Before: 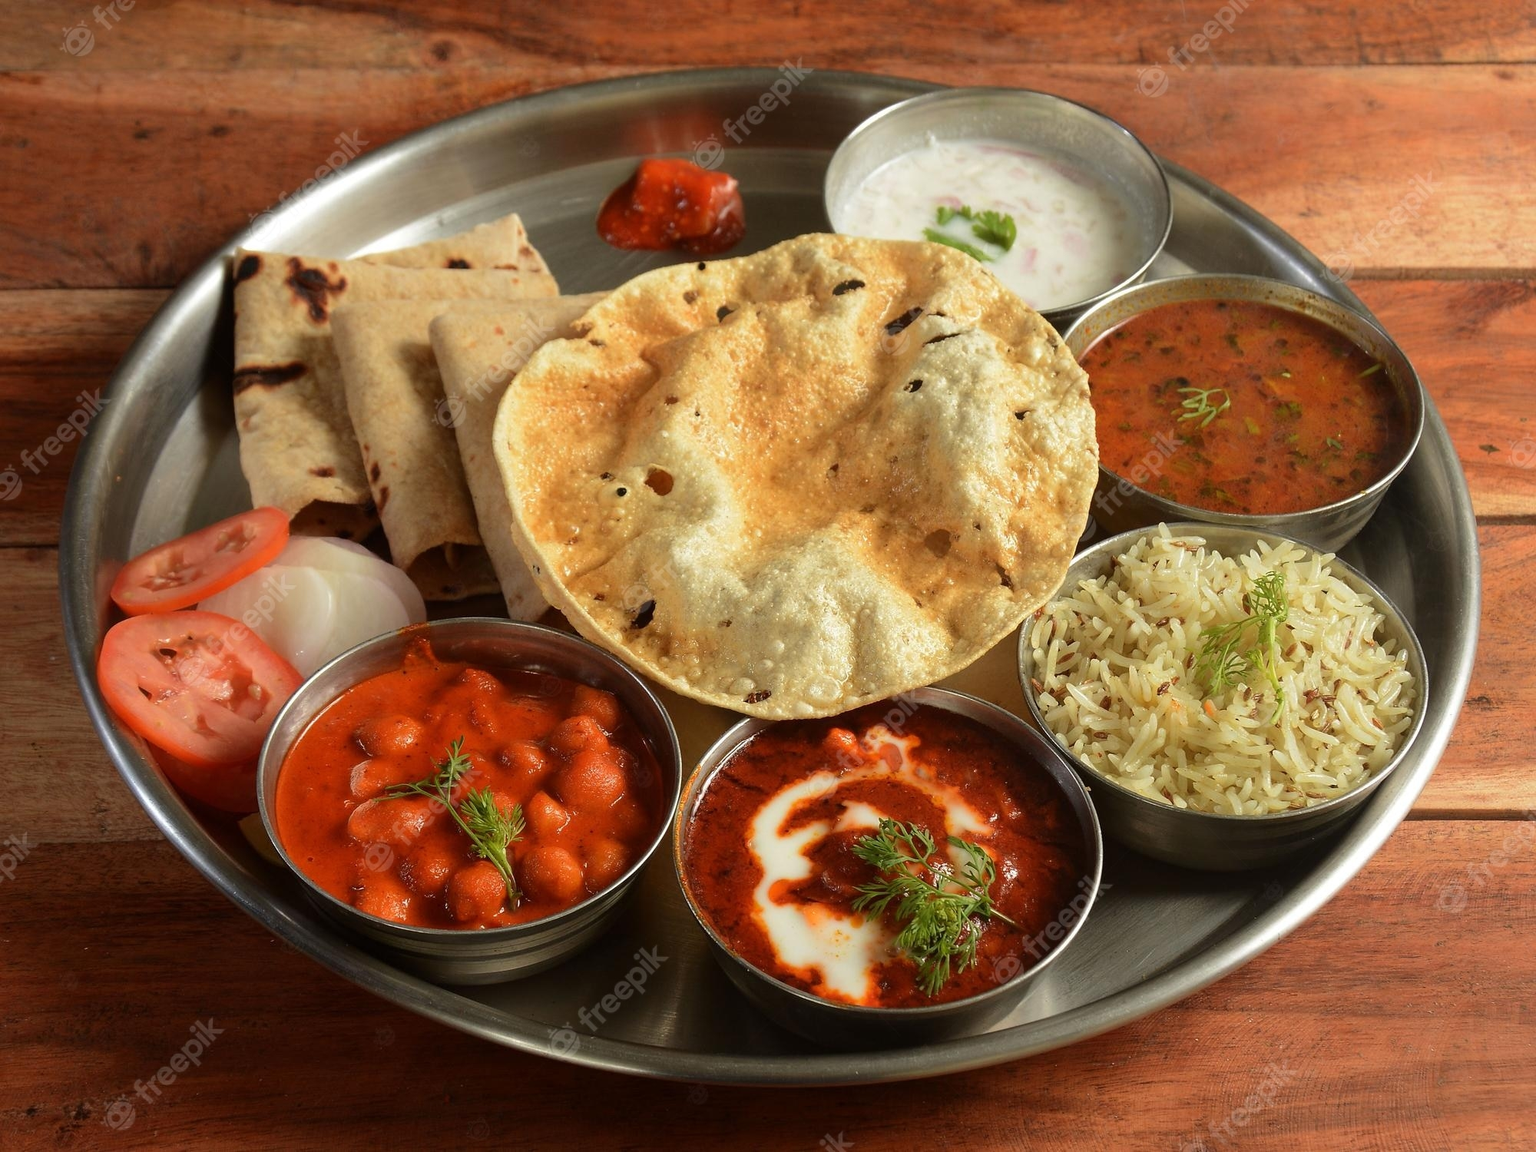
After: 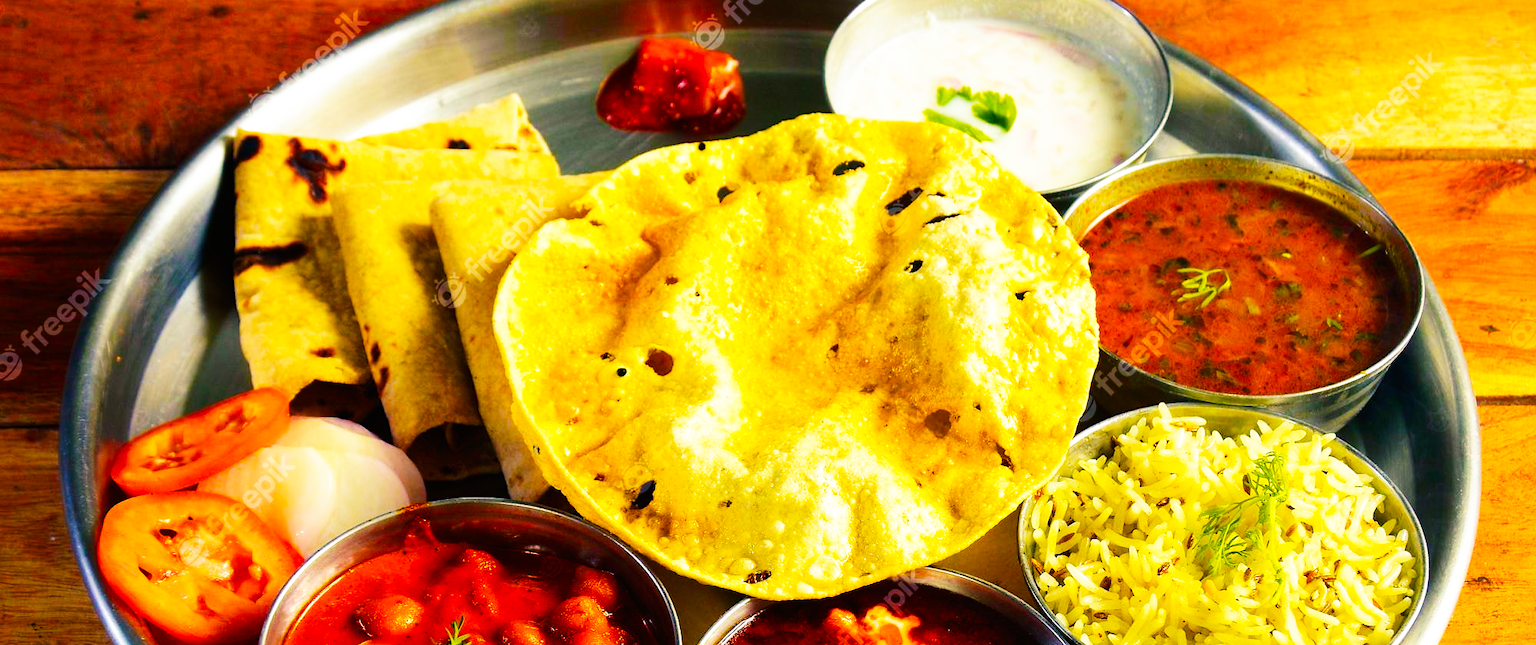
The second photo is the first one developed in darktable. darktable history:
crop and rotate: top 10.444%, bottom 33.491%
color balance rgb: shadows lift › luminance -40.956%, shadows lift › chroma 14.076%, shadows lift › hue 259.62°, perceptual saturation grading › global saturation 36.664%, perceptual saturation grading › shadows 35.183%, global vibrance 40.861%
base curve: curves: ch0 [(0, 0) (0.007, 0.004) (0.027, 0.03) (0.046, 0.07) (0.207, 0.54) (0.442, 0.872) (0.673, 0.972) (1, 1)], preserve colors none
